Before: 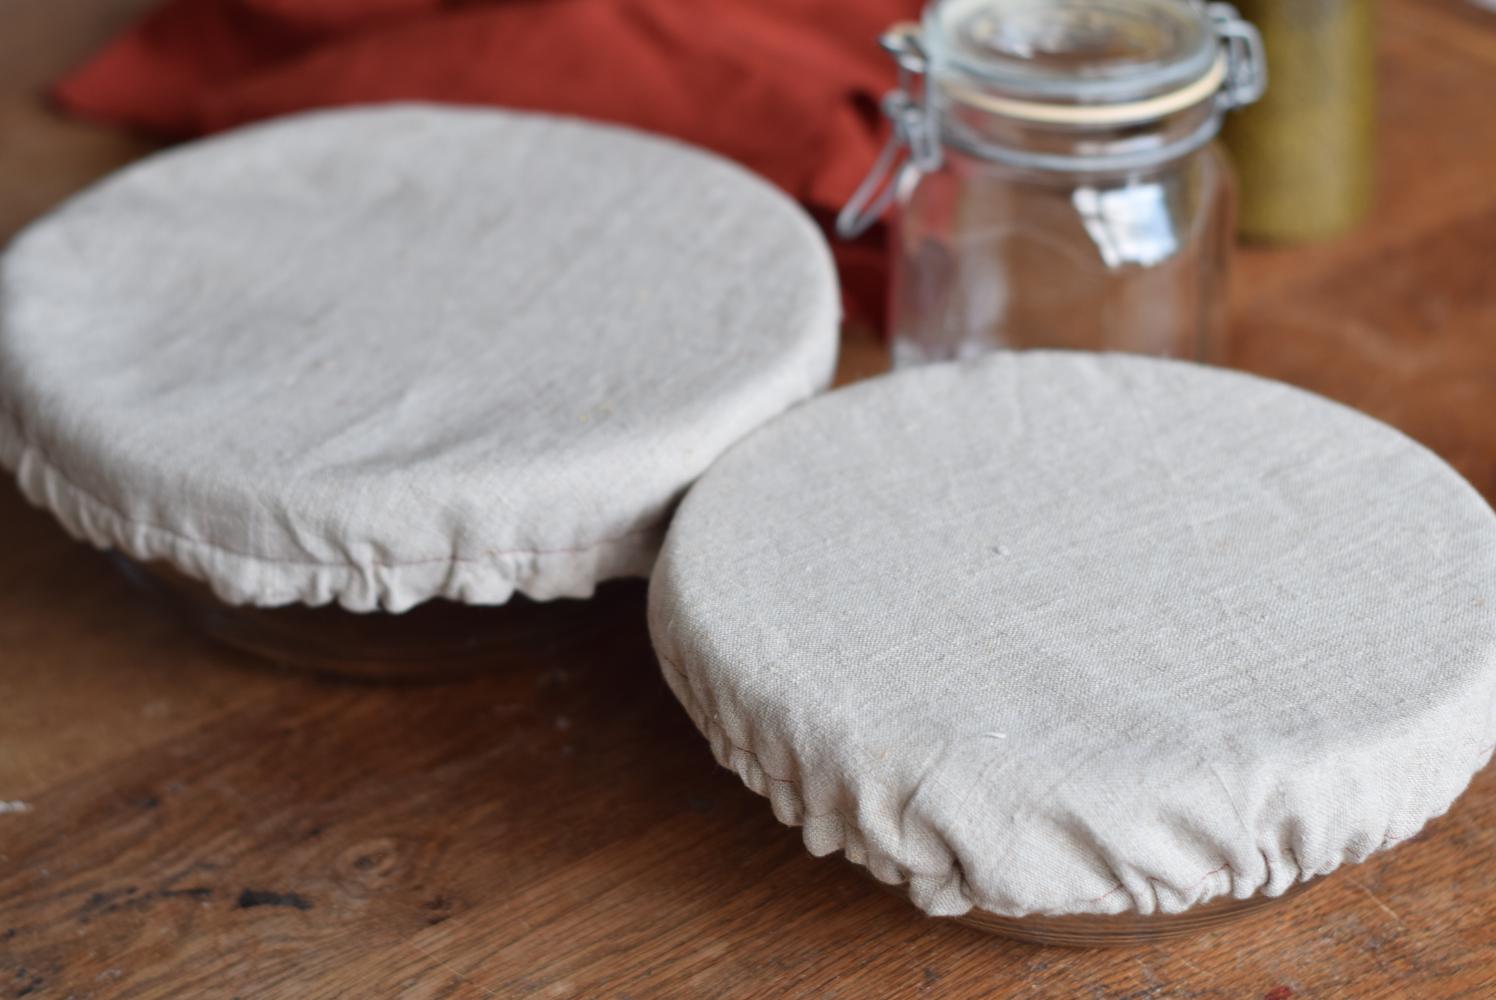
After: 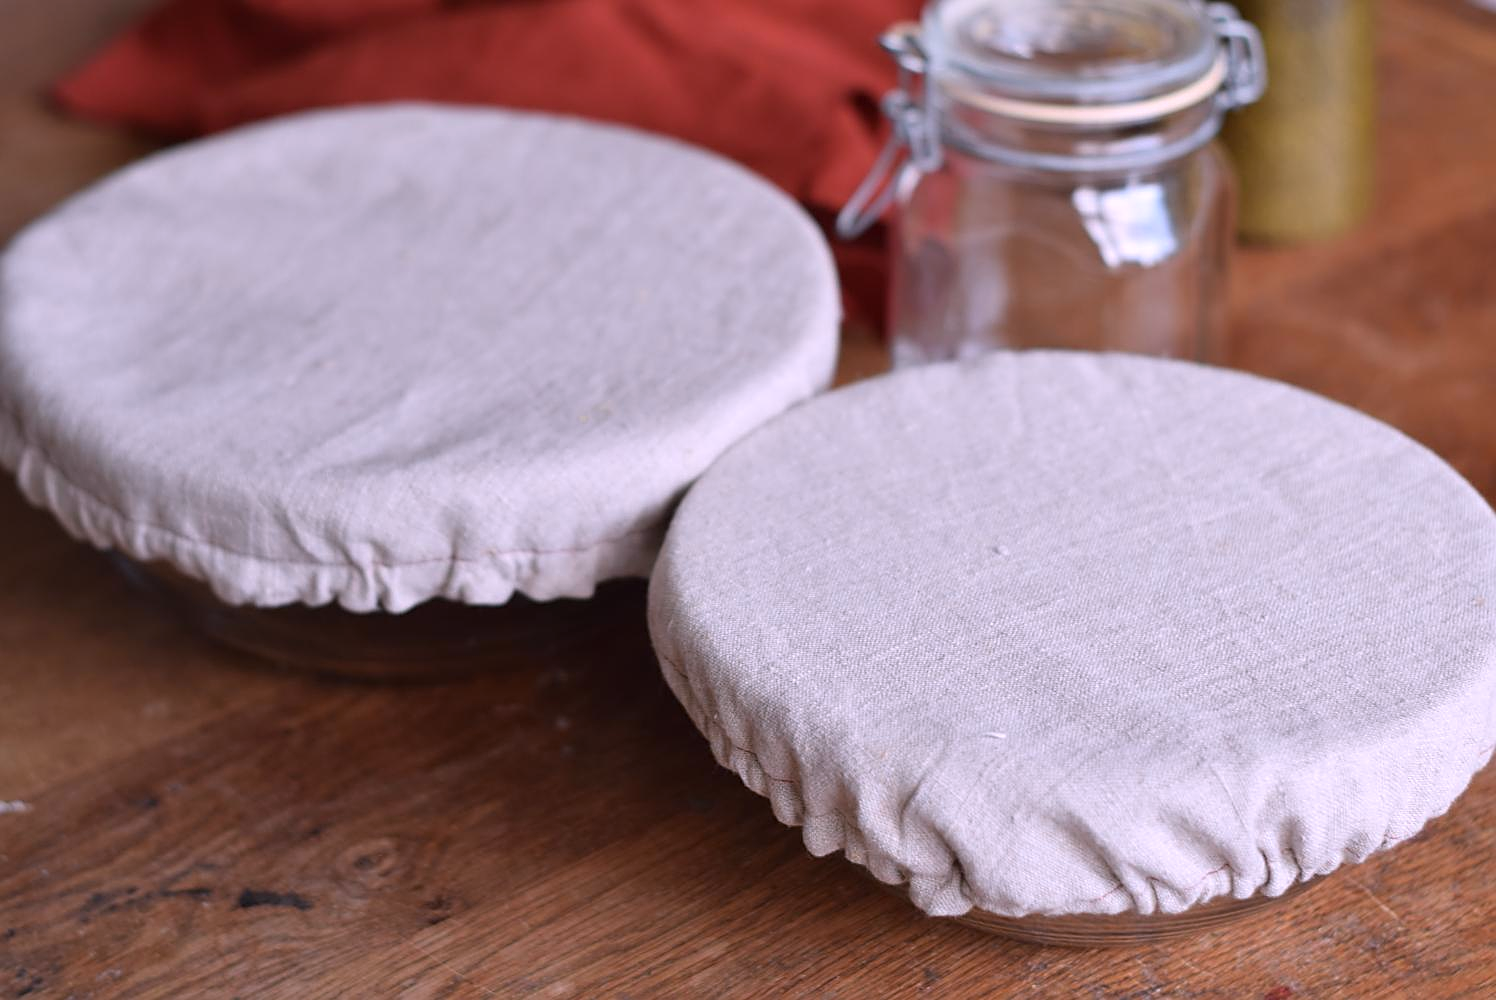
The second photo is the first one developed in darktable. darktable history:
white balance: red 1.066, blue 1.119
sharpen: on, module defaults
